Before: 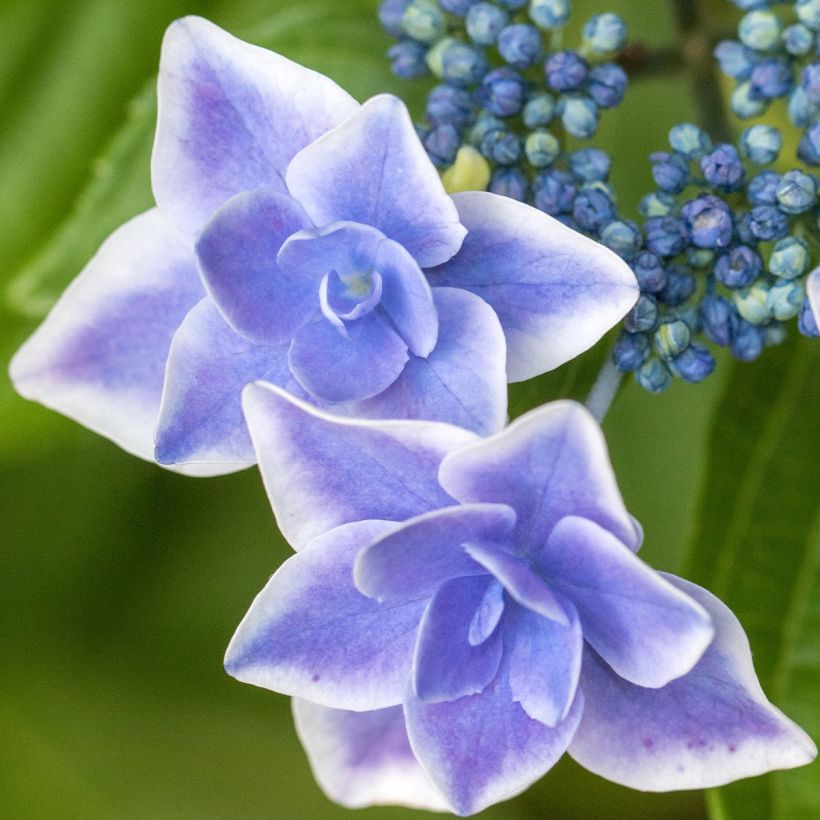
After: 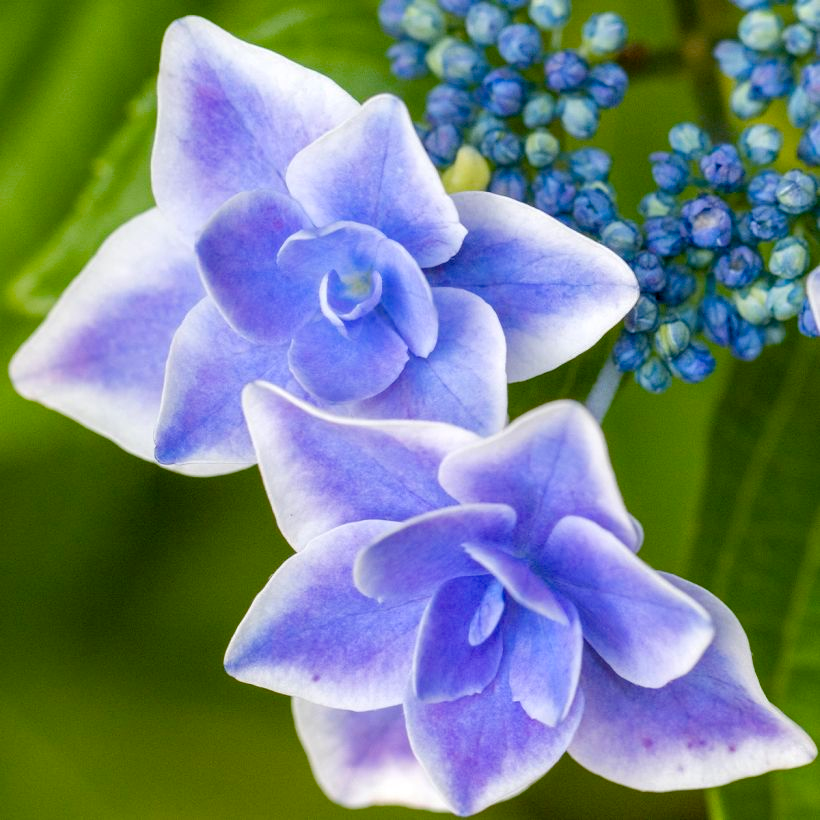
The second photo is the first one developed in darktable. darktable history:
color balance rgb: global offset › luminance -0.274%, global offset › hue 262.81°, perceptual saturation grading › global saturation 34.844%, perceptual saturation grading › highlights -25.749%, perceptual saturation grading › shadows 49.274%
tone equalizer: edges refinement/feathering 500, mask exposure compensation -1.57 EV, preserve details no
